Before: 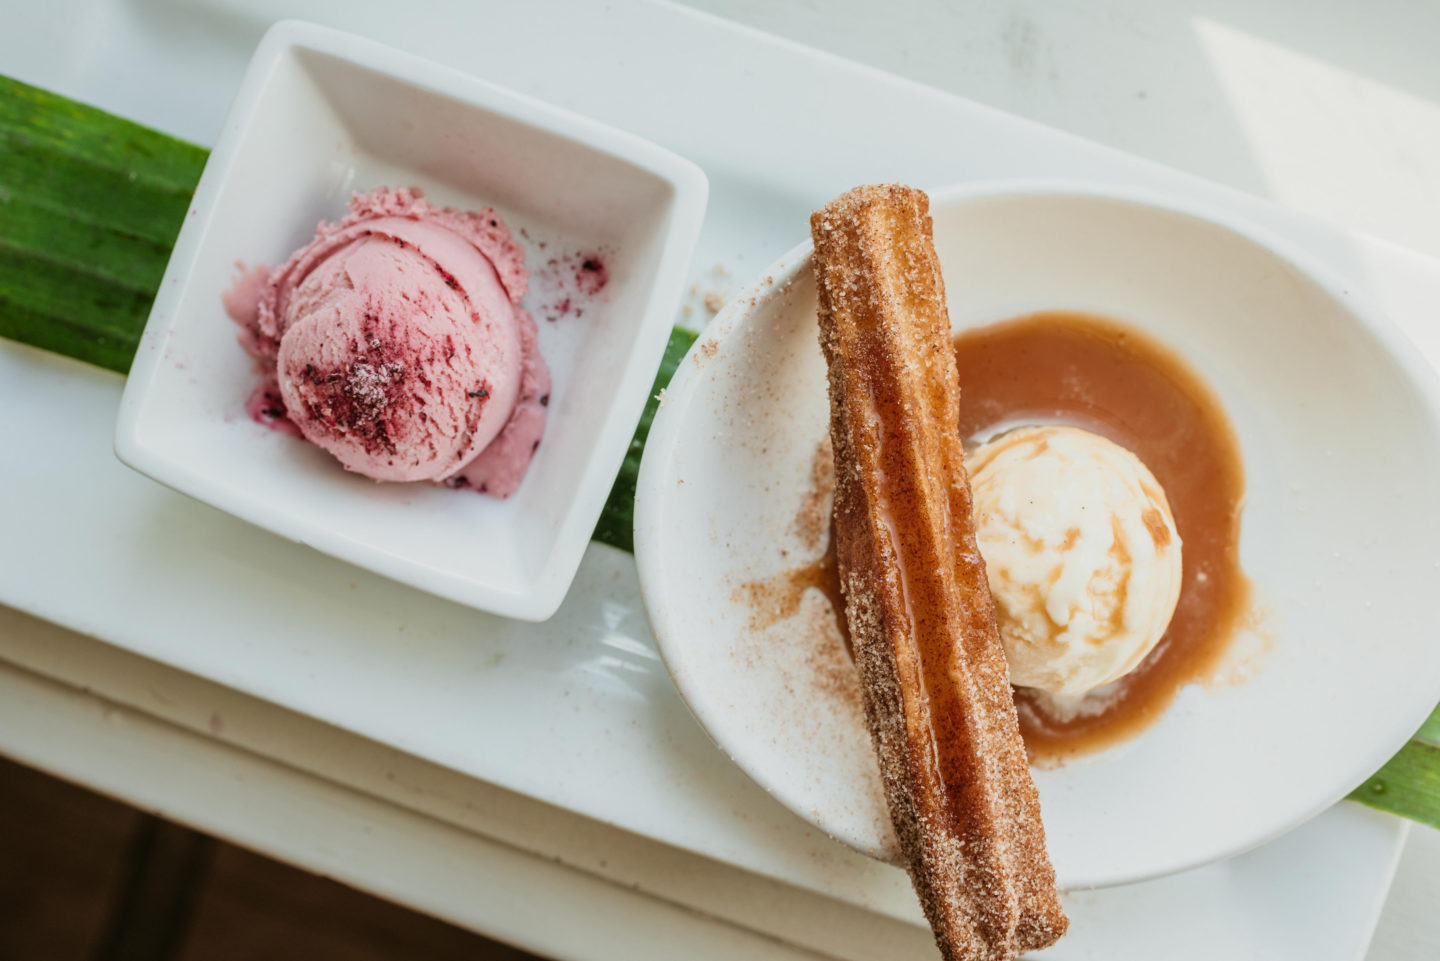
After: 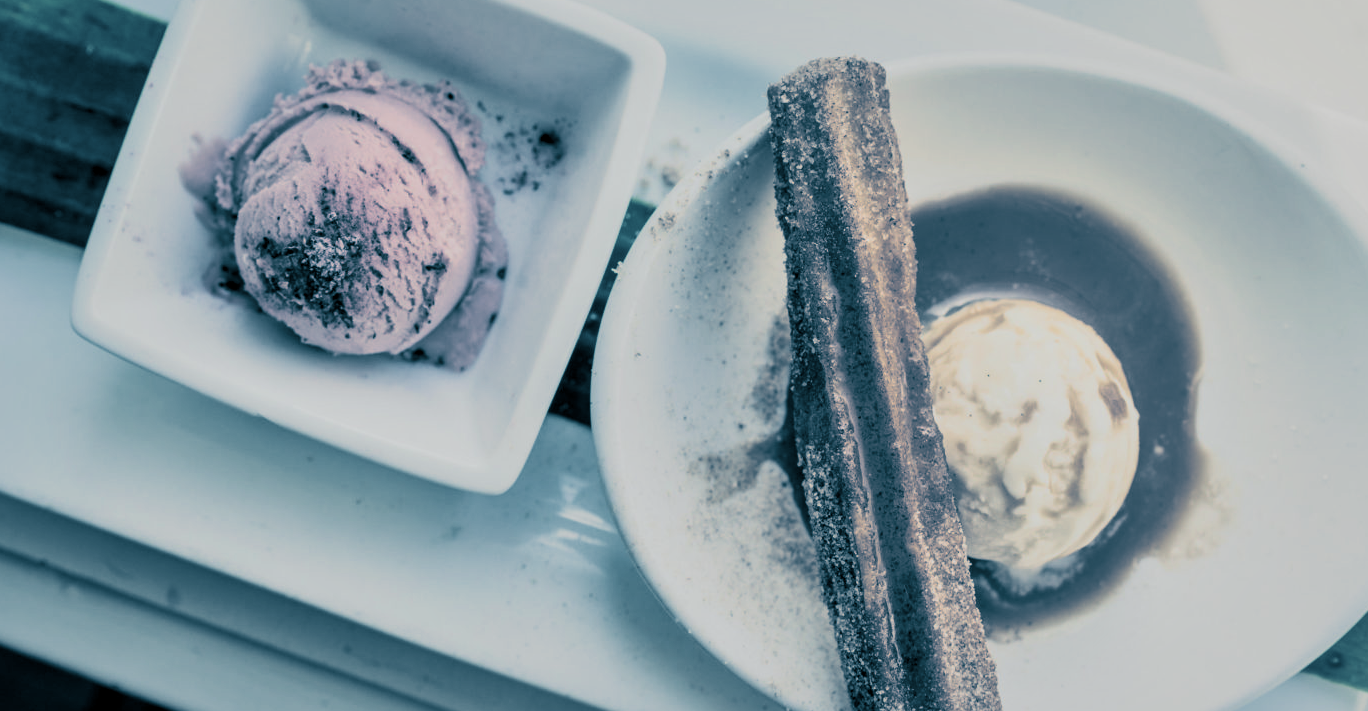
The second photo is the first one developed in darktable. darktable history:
crop and rotate: left 2.991%, top 13.302%, right 1.981%, bottom 12.636%
filmic rgb: black relative exposure -7.65 EV, white relative exposure 4.56 EV, hardness 3.61
split-toning: shadows › hue 212.4°, balance -70
local contrast: mode bilateral grid, contrast 25, coarseness 60, detail 151%, midtone range 0.2
